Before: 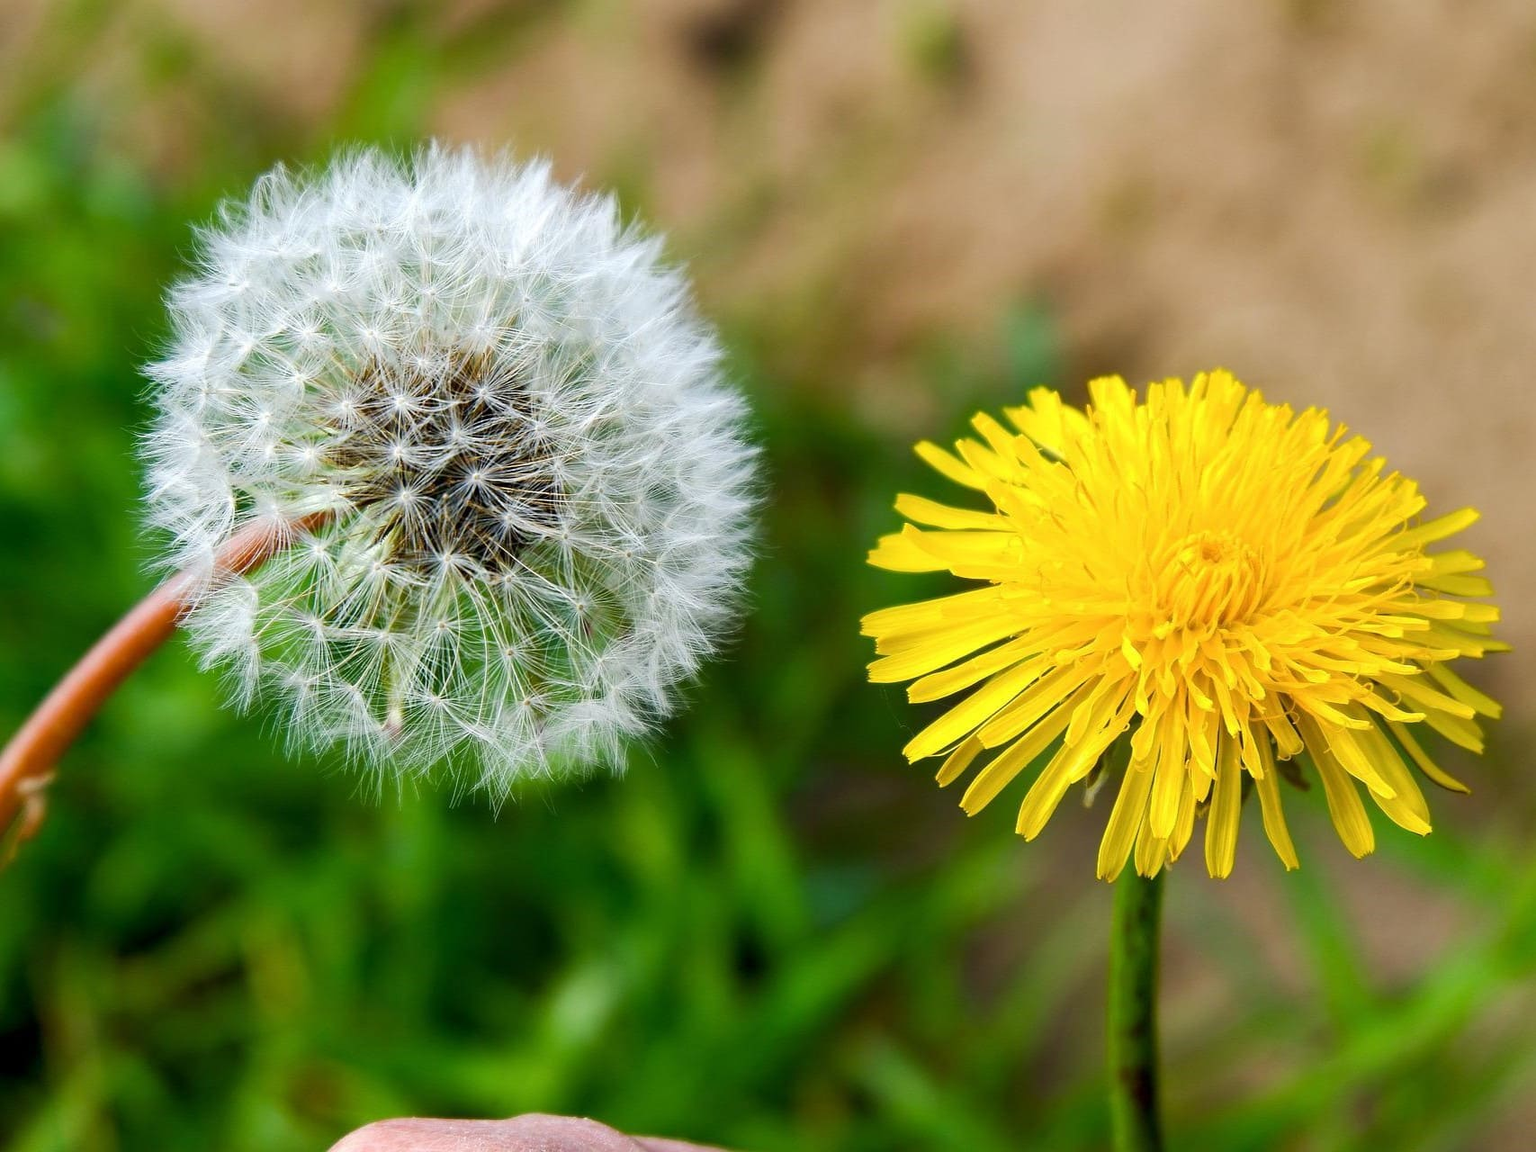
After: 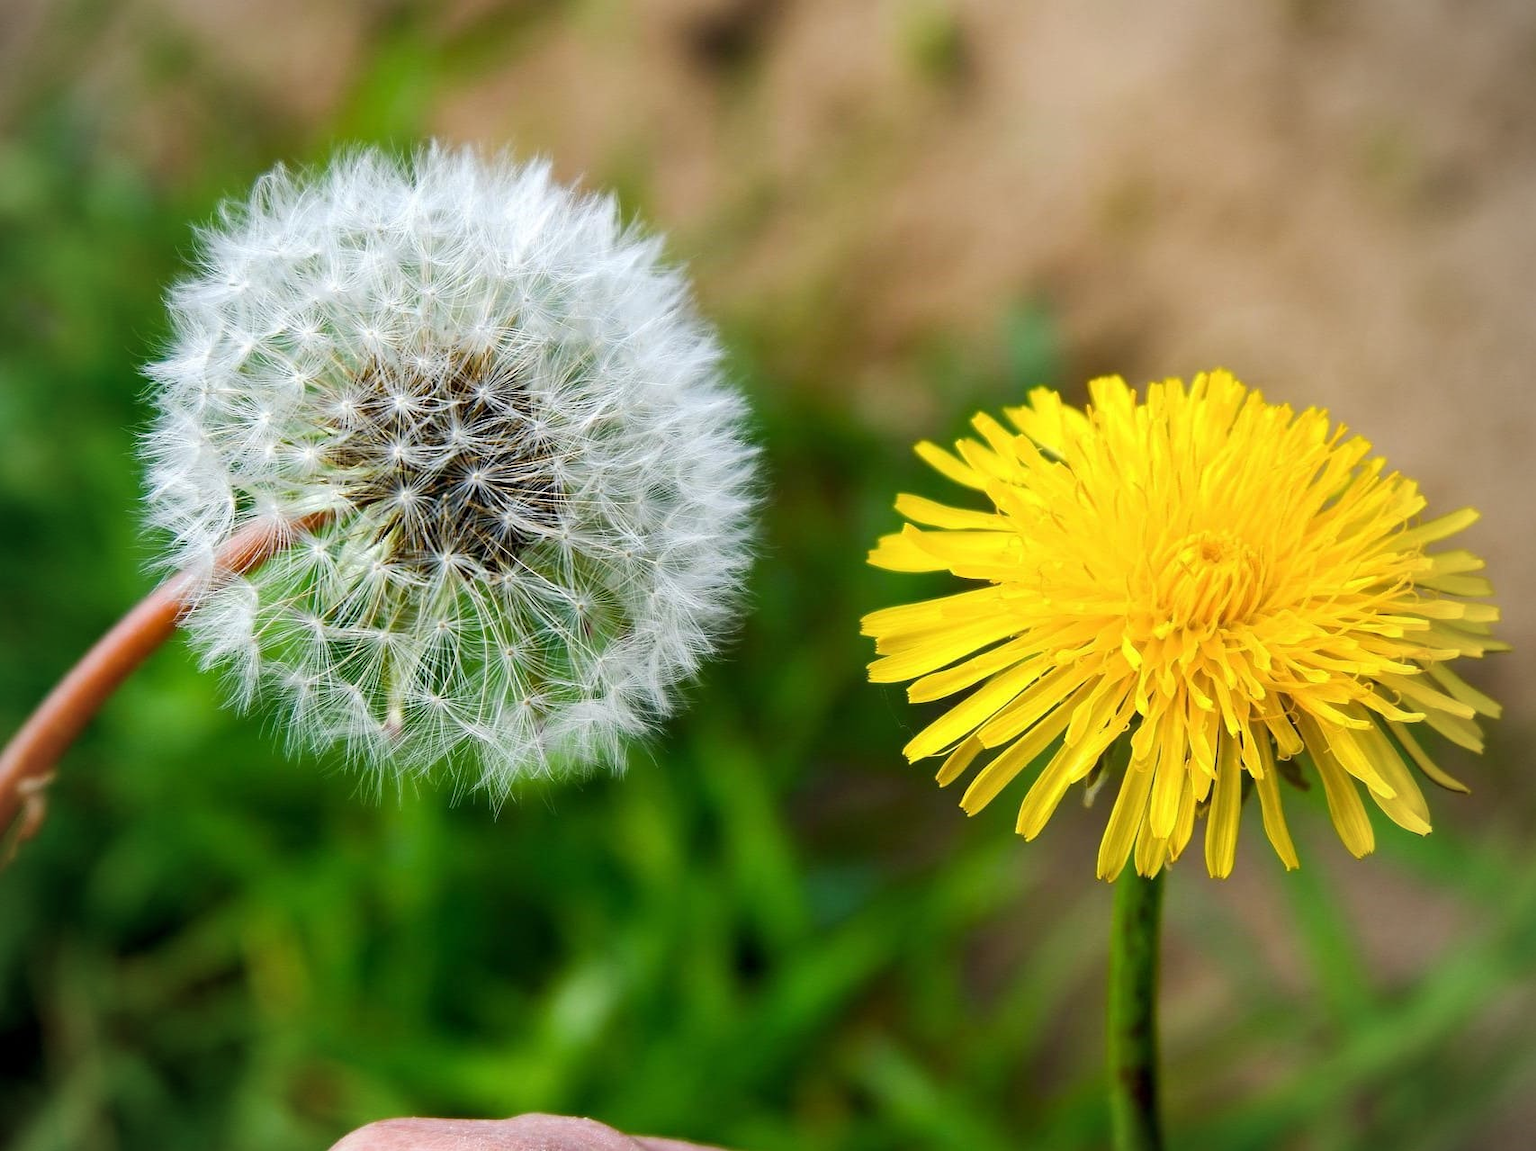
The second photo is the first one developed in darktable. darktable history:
vignetting: fall-off radius 61.04%
